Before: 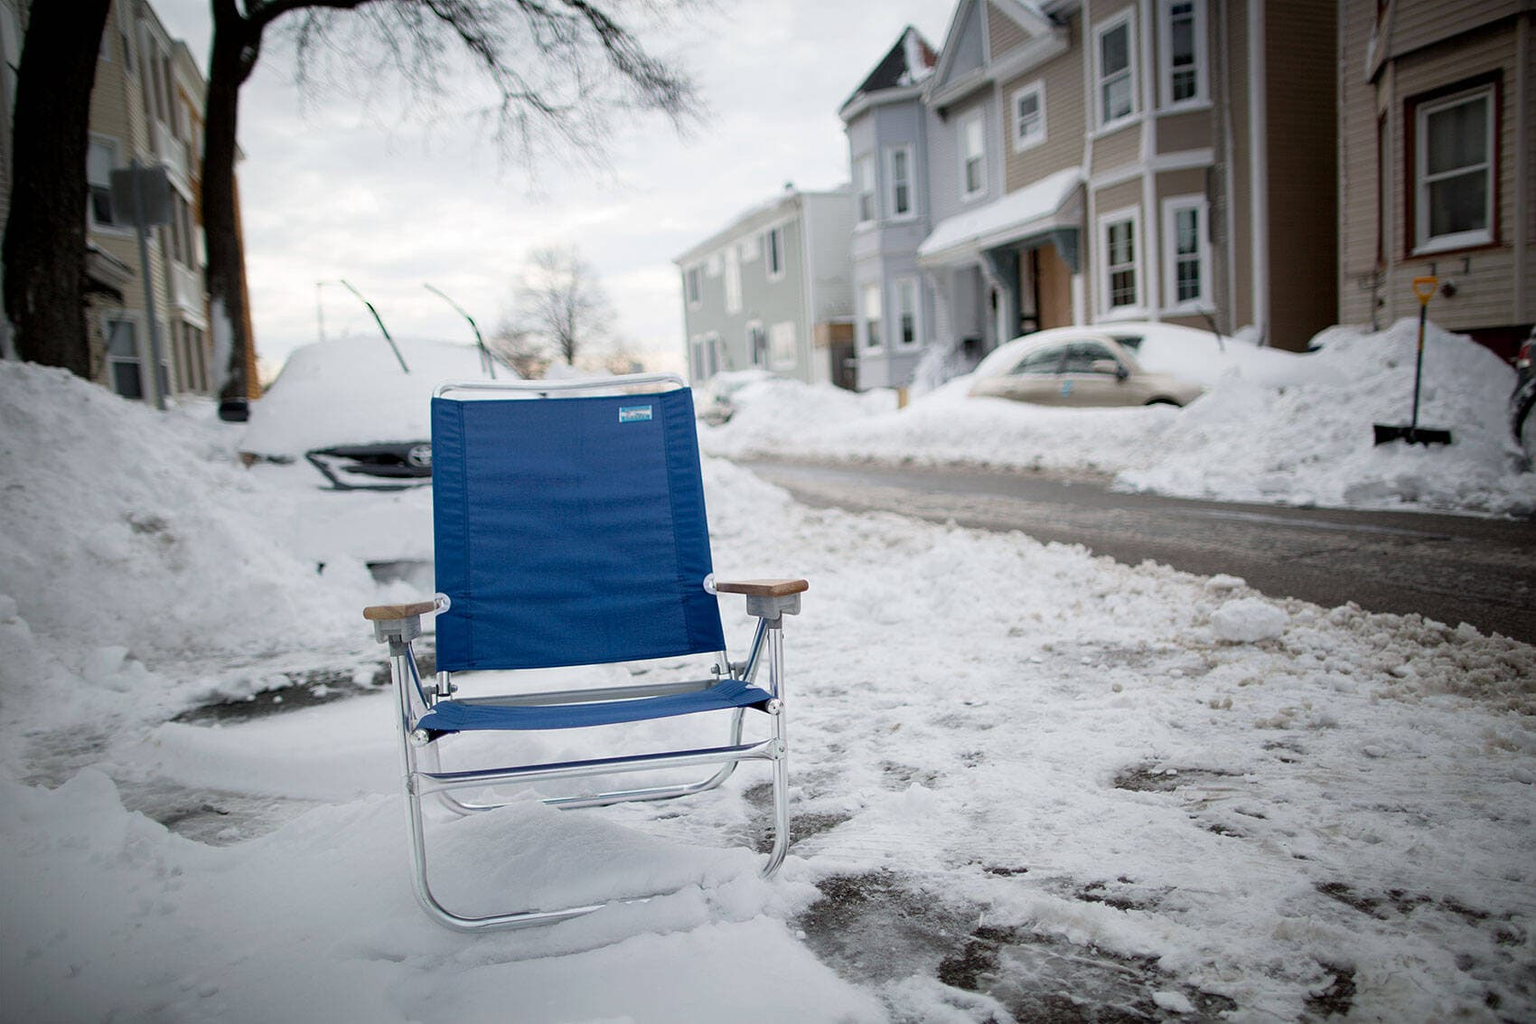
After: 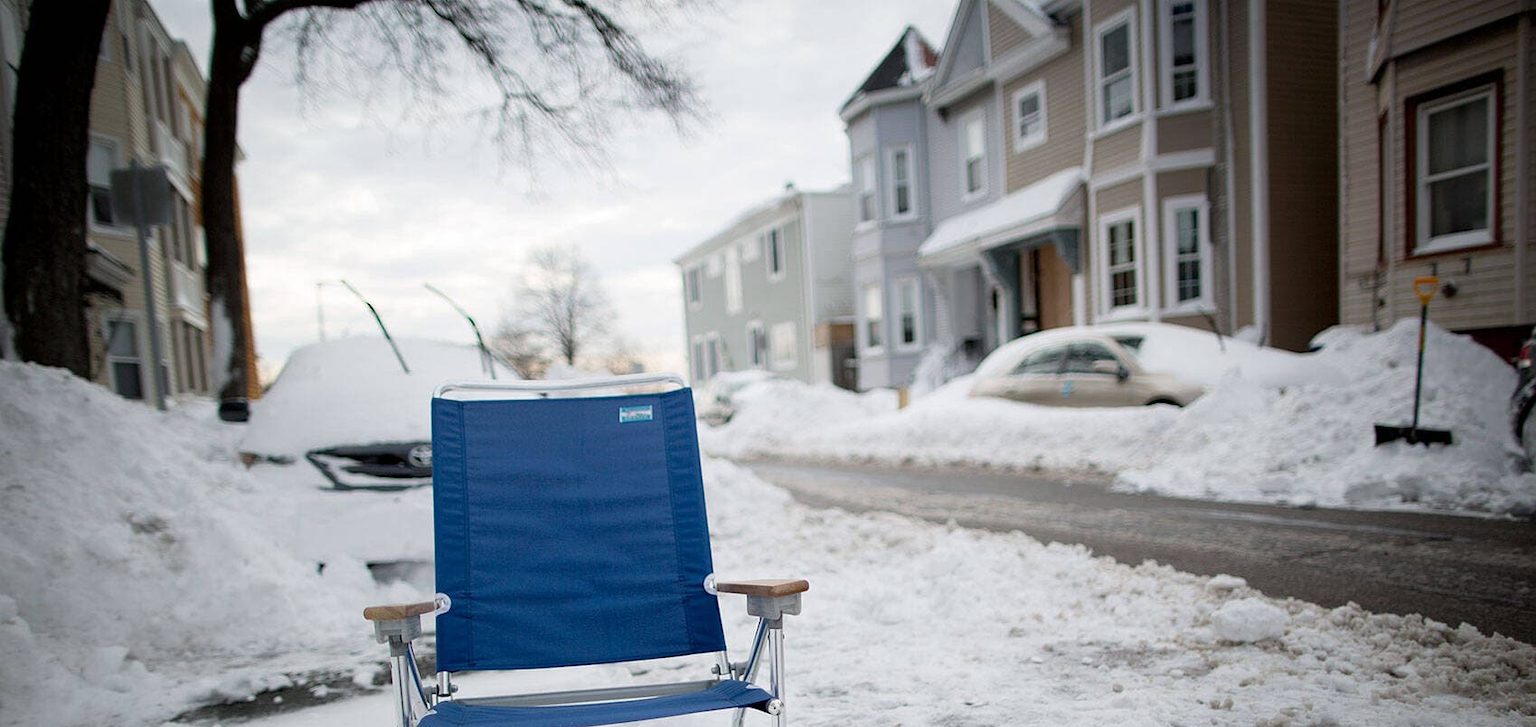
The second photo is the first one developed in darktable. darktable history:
crop: right 0.001%, bottom 28.891%
